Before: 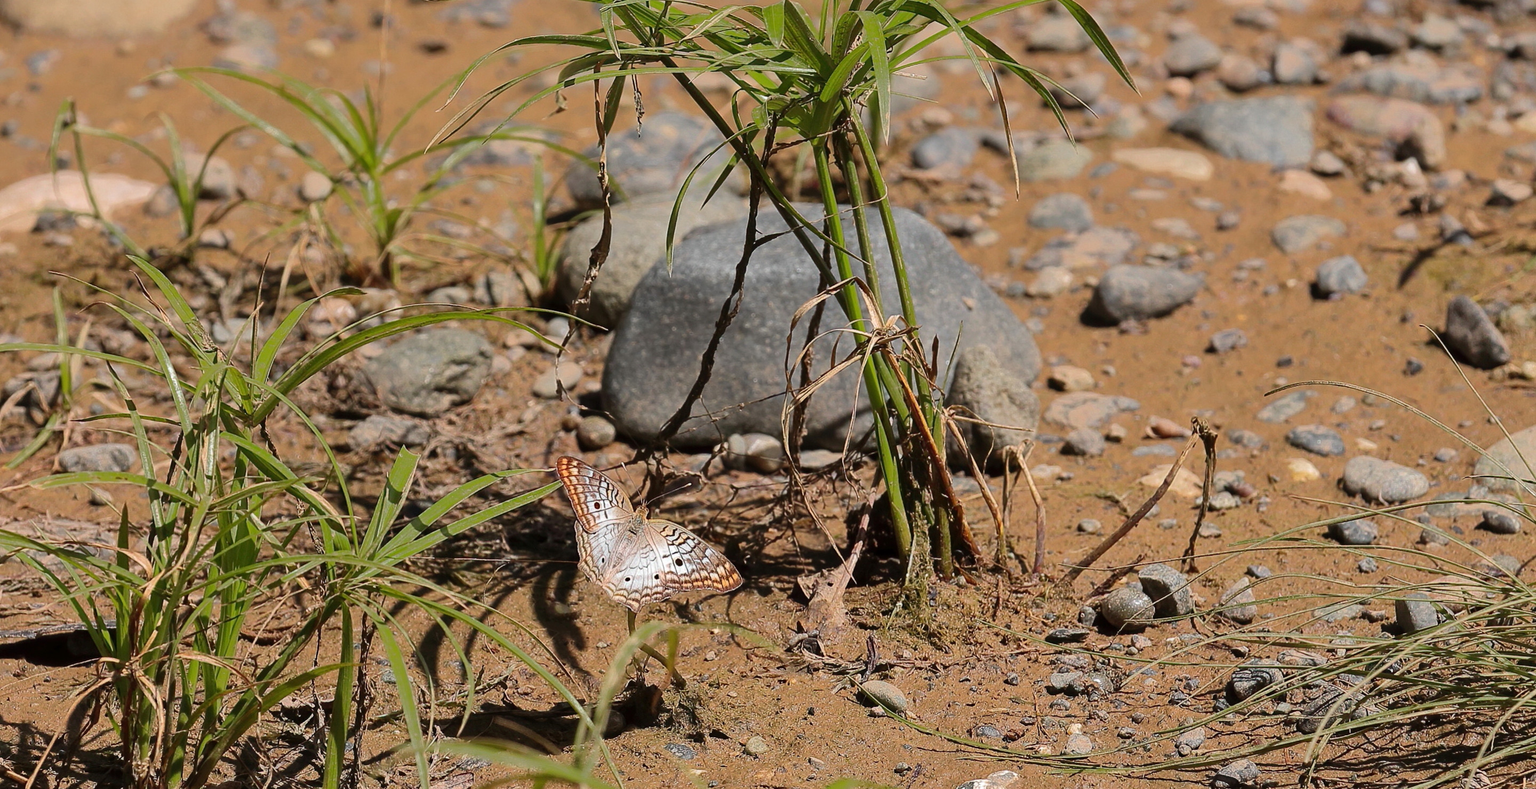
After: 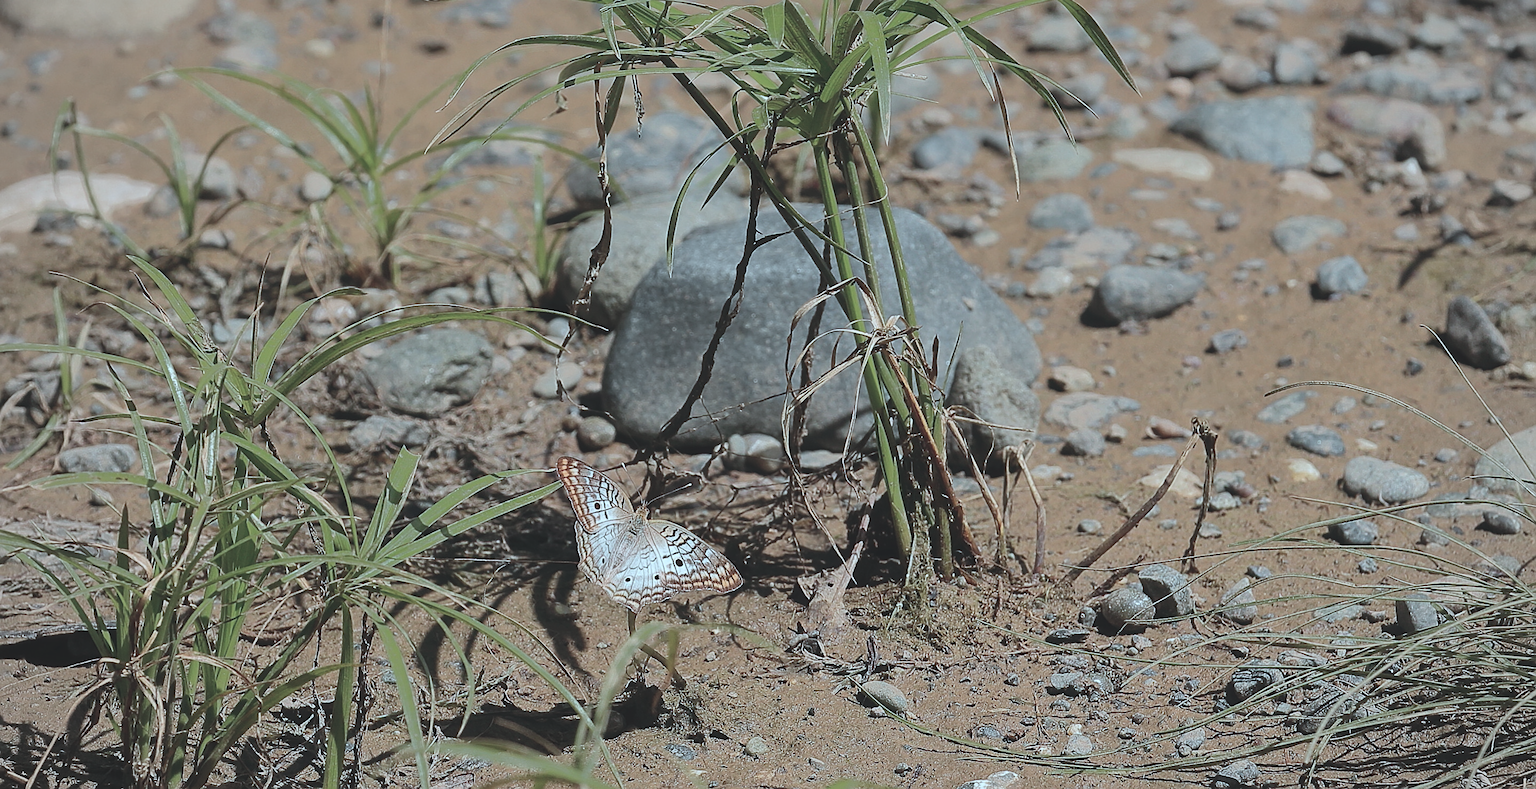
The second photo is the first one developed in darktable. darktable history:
color correction: highlights a* -12.64, highlights b* -18.1, saturation 0.7
color balance: lift [1.01, 1, 1, 1], gamma [1.097, 1, 1, 1], gain [0.85, 1, 1, 1]
sharpen: on, module defaults
vignetting: brightness -0.167
